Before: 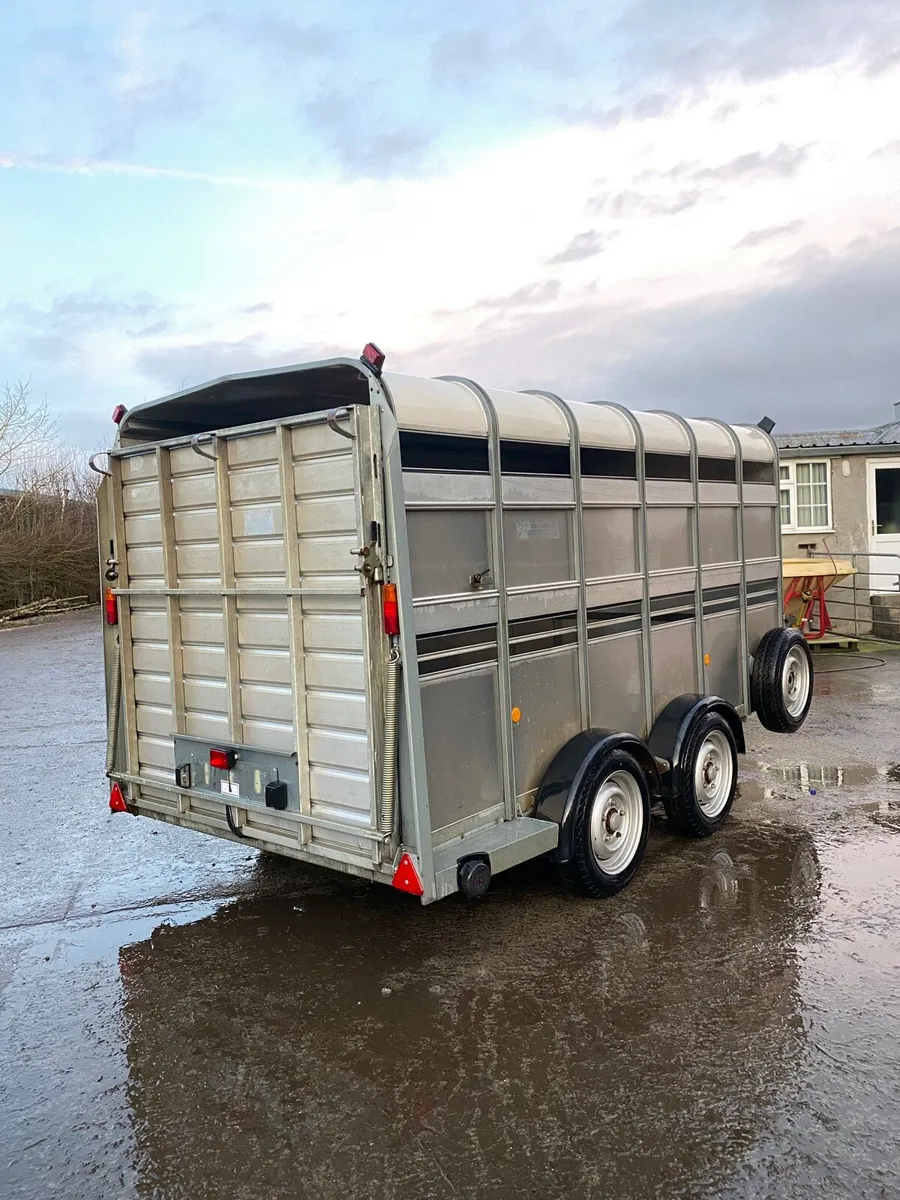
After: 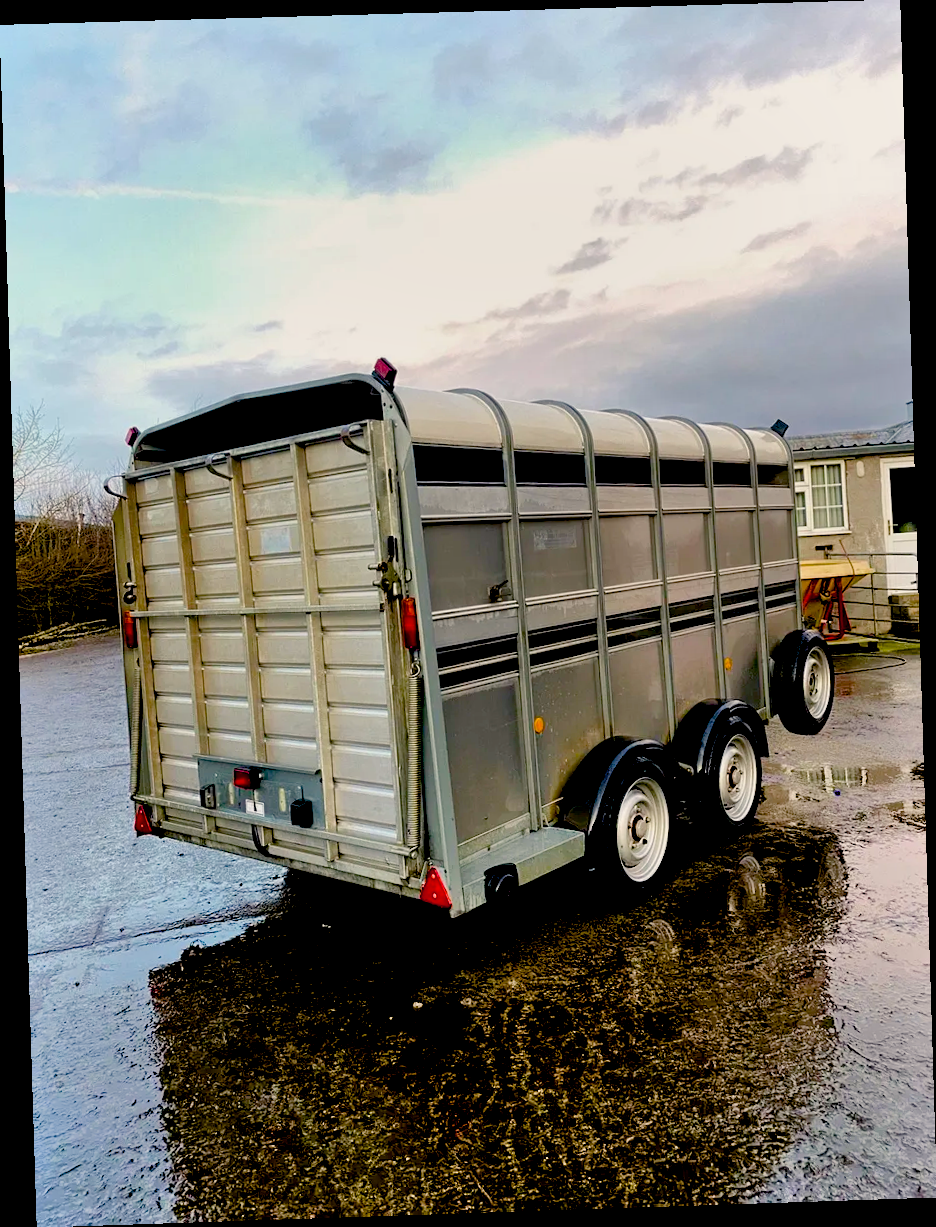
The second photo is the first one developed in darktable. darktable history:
color balance rgb: shadows lift › chroma 1%, shadows lift › hue 240.84°, highlights gain › chroma 2%, highlights gain › hue 73.2°, global offset › luminance -0.5%, perceptual saturation grading › global saturation 20%, perceptual saturation grading › highlights -25%, perceptual saturation grading › shadows 50%, global vibrance 25.26%
exposure: black level correction 0.046, exposure -0.228 EV, compensate highlight preservation false
shadows and highlights: shadows color adjustment 97.66%, soften with gaussian
rotate and perspective: rotation -1.77°, lens shift (horizontal) 0.004, automatic cropping off
